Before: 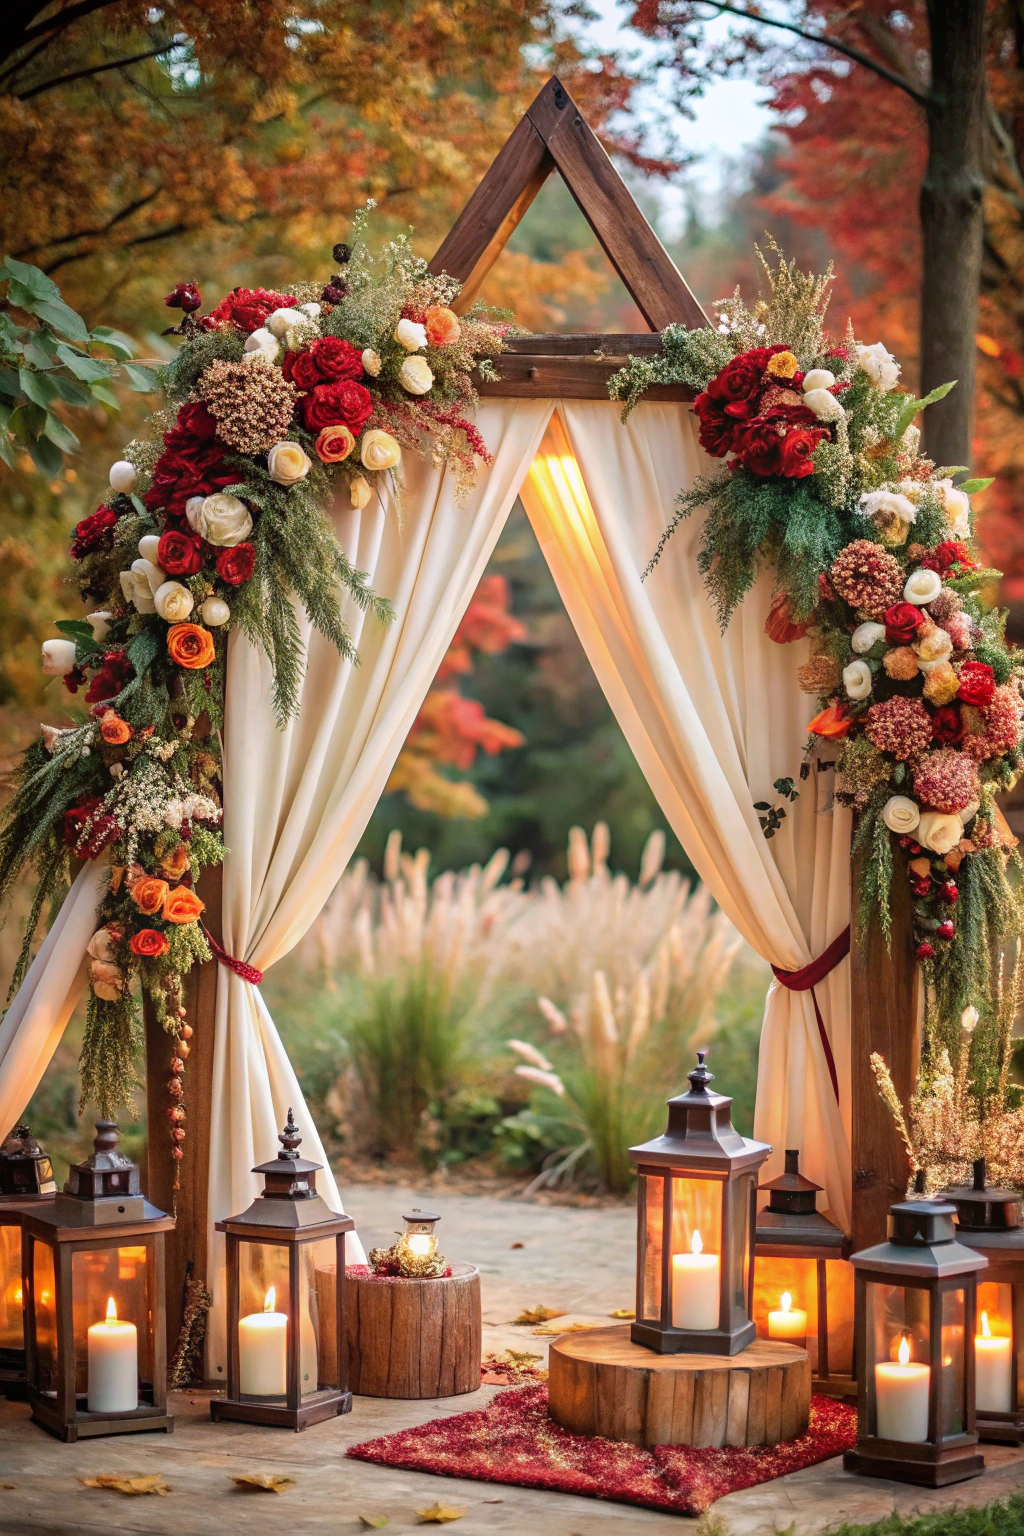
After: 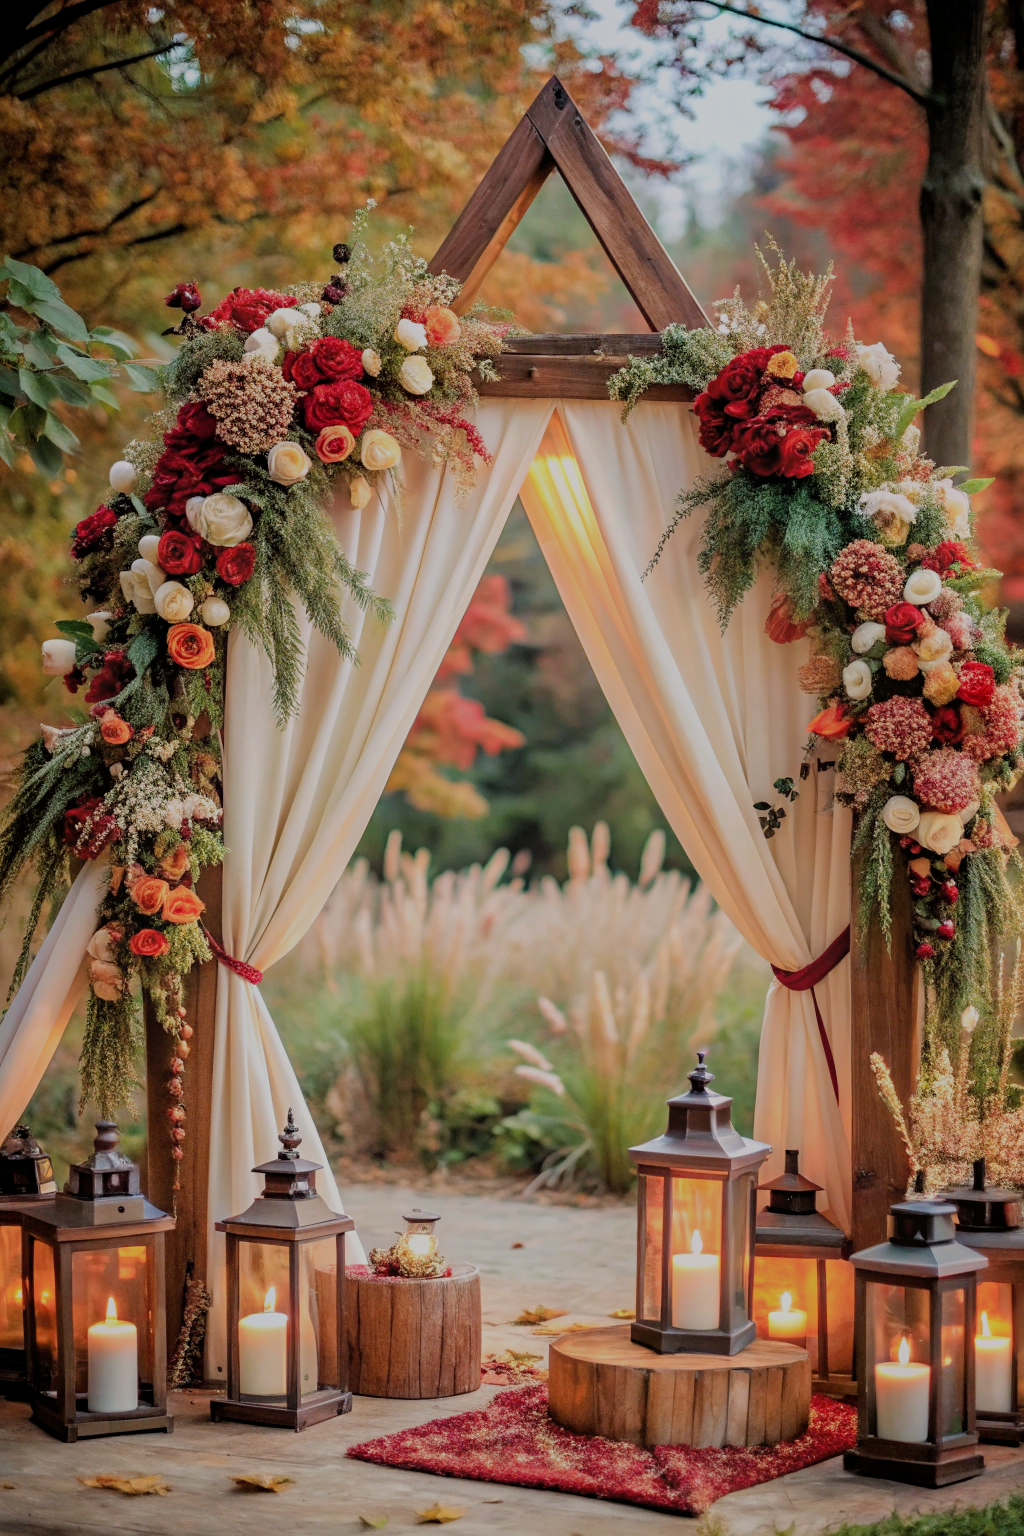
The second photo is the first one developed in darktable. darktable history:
filmic rgb: black relative exposure -6.54 EV, white relative exposure 4.71 EV, hardness 3.15, contrast 0.807
